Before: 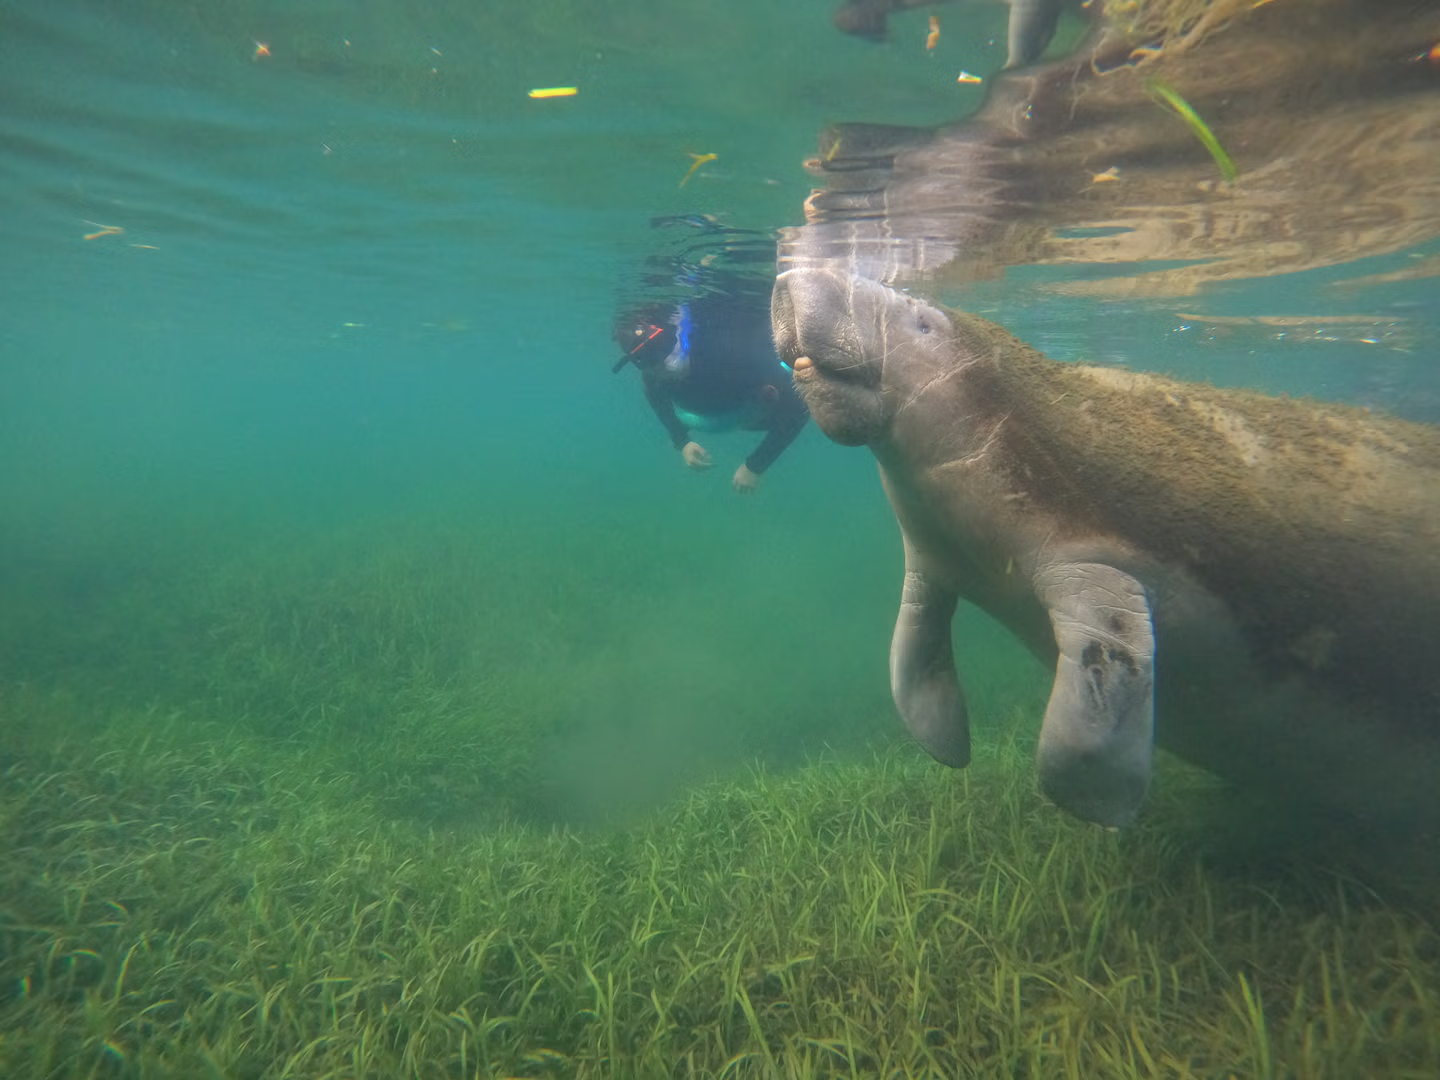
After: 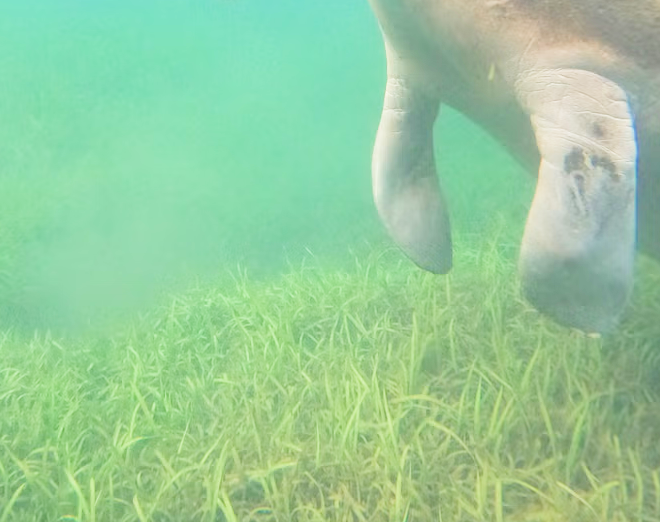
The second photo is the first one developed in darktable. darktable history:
contrast brightness saturation: contrast 0.15, brightness 0.05
crop: left 35.976%, top 45.819%, right 18.162%, bottom 5.807%
filmic rgb: middle gray luminance 4.29%, black relative exposure -13 EV, white relative exposure 5 EV, threshold 6 EV, target black luminance 0%, hardness 5.19, latitude 59.69%, contrast 0.767, highlights saturation mix 5%, shadows ↔ highlights balance 25.95%, add noise in highlights 0, color science v3 (2019), use custom middle-gray values true, iterations of high-quality reconstruction 0, contrast in highlights soft, enable highlight reconstruction true
